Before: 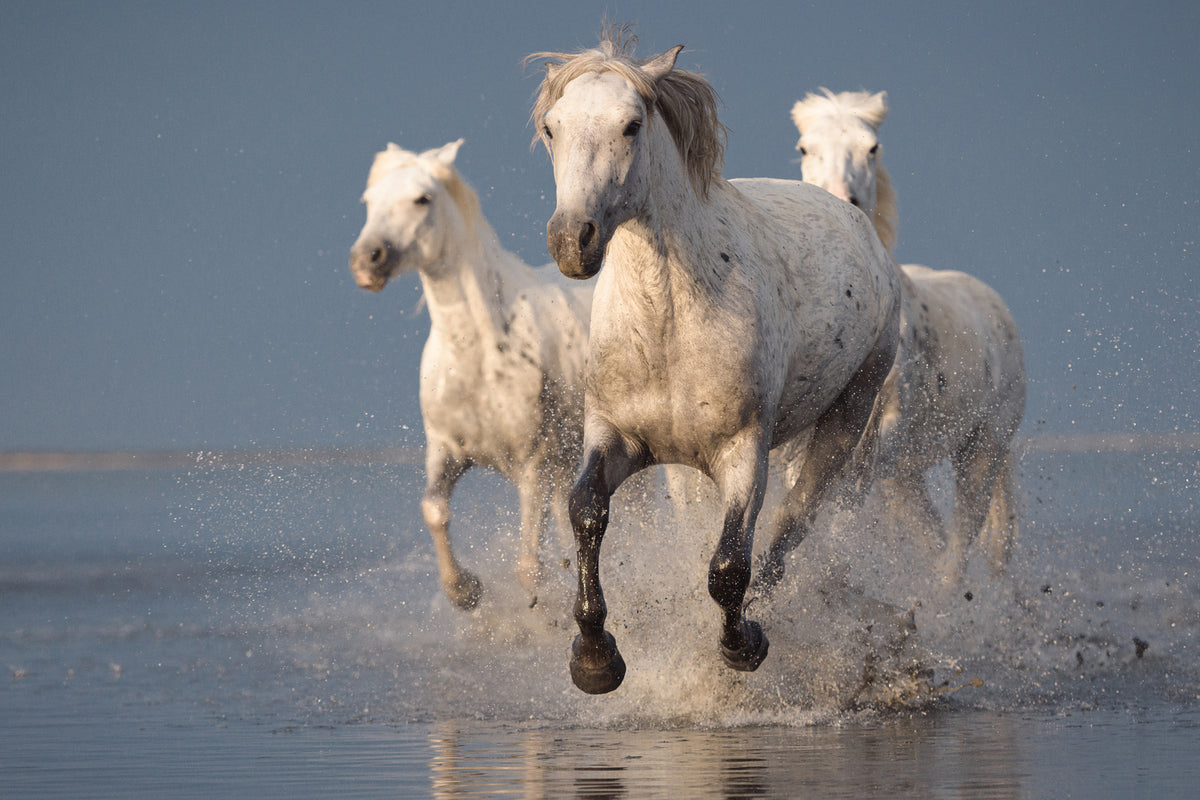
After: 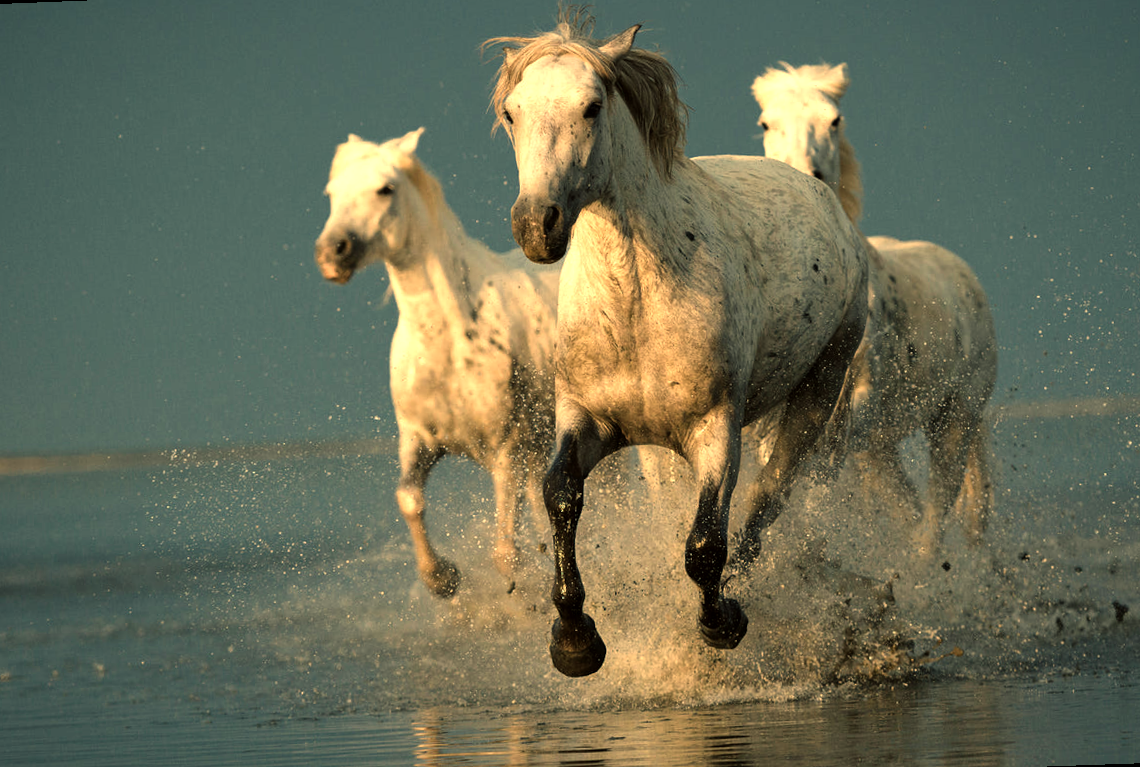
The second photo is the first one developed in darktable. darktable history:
rotate and perspective: rotation -2.12°, lens shift (vertical) 0.009, lens shift (horizontal) -0.008, automatic cropping original format, crop left 0.036, crop right 0.964, crop top 0.05, crop bottom 0.959
color balance: mode lift, gamma, gain (sRGB), lift [1.014, 0.966, 0.918, 0.87], gamma [0.86, 0.734, 0.918, 0.976], gain [1.063, 1.13, 1.063, 0.86]
